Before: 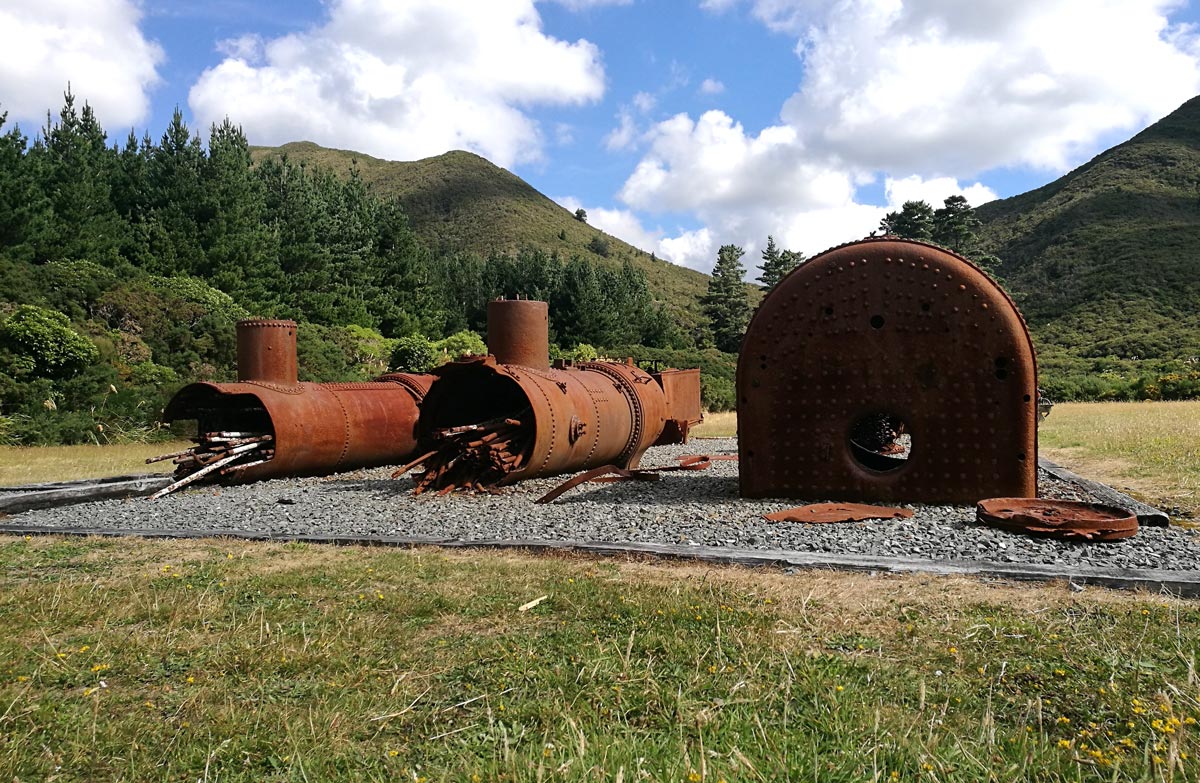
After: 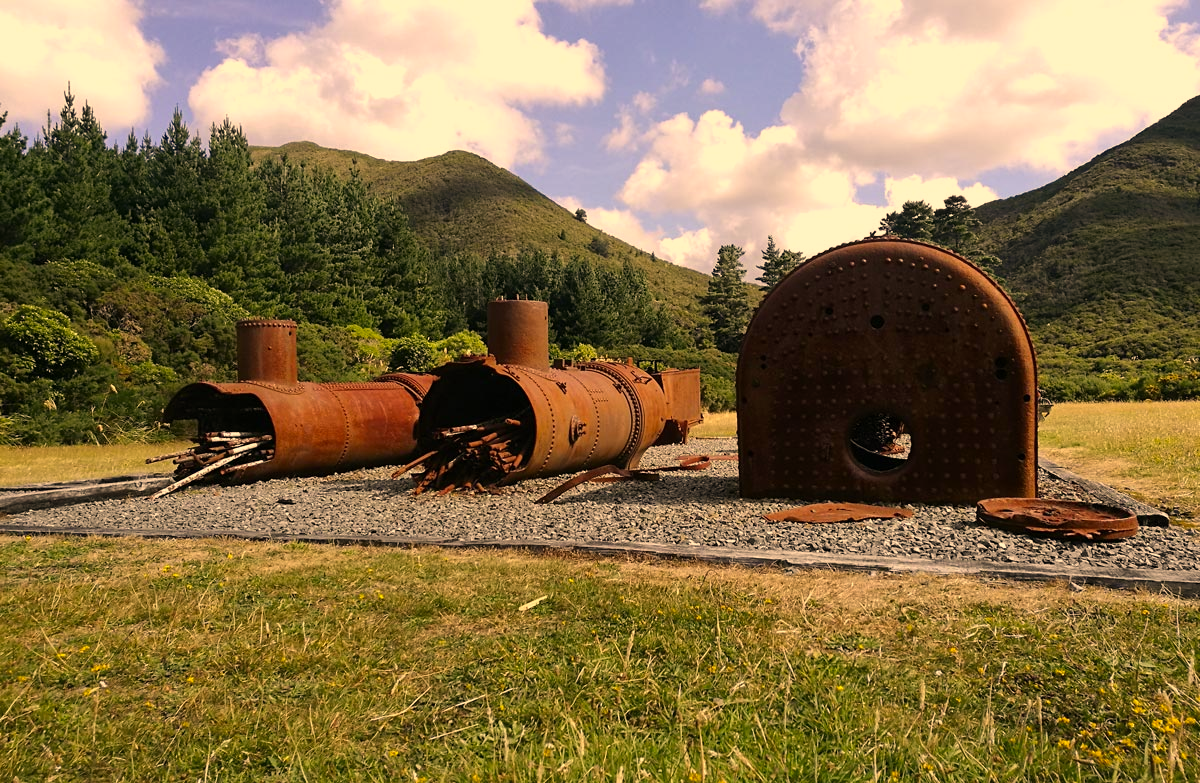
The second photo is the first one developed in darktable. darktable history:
color correction: highlights a* 15, highlights b* 31.55
exposure: compensate highlight preservation false
